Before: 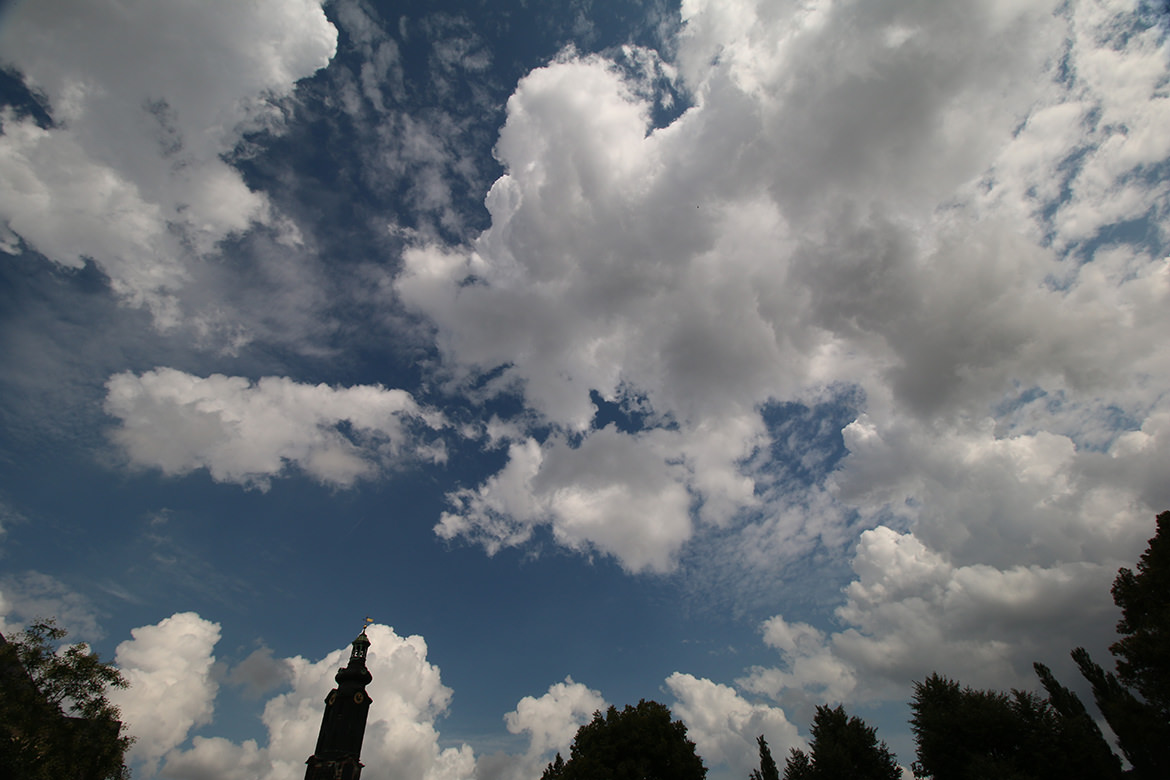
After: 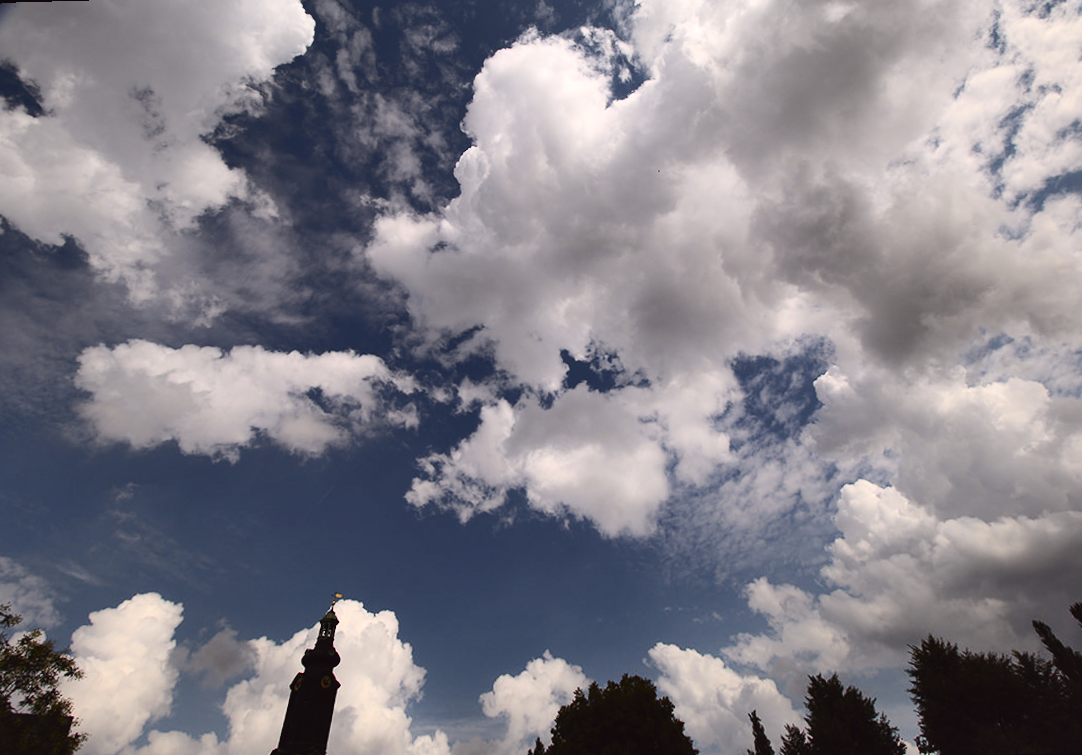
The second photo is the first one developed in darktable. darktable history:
contrast brightness saturation: saturation -0.17
shadows and highlights: low approximation 0.01, soften with gaussian
tone curve: curves: ch0 [(0, 0.023) (0.103, 0.087) (0.295, 0.297) (0.445, 0.531) (0.553, 0.665) (0.735, 0.843) (0.994, 1)]; ch1 [(0, 0) (0.414, 0.395) (0.447, 0.447) (0.485, 0.5) (0.512, 0.524) (0.542, 0.581) (0.581, 0.632) (0.646, 0.715) (1, 1)]; ch2 [(0, 0) (0.369, 0.388) (0.449, 0.431) (0.478, 0.471) (0.516, 0.517) (0.579, 0.624) (0.674, 0.775) (1, 1)], color space Lab, independent channels, preserve colors none
tone equalizer: -8 EV -0.001 EV, -7 EV 0.001 EV, -6 EV -0.002 EV, -5 EV -0.003 EV, -4 EV -0.062 EV, -3 EV -0.222 EV, -2 EV -0.267 EV, -1 EV 0.105 EV, +0 EV 0.303 EV
rotate and perspective: rotation -1.68°, lens shift (vertical) -0.146, crop left 0.049, crop right 0.912, crop top 0.032, crop bottom 0.96
